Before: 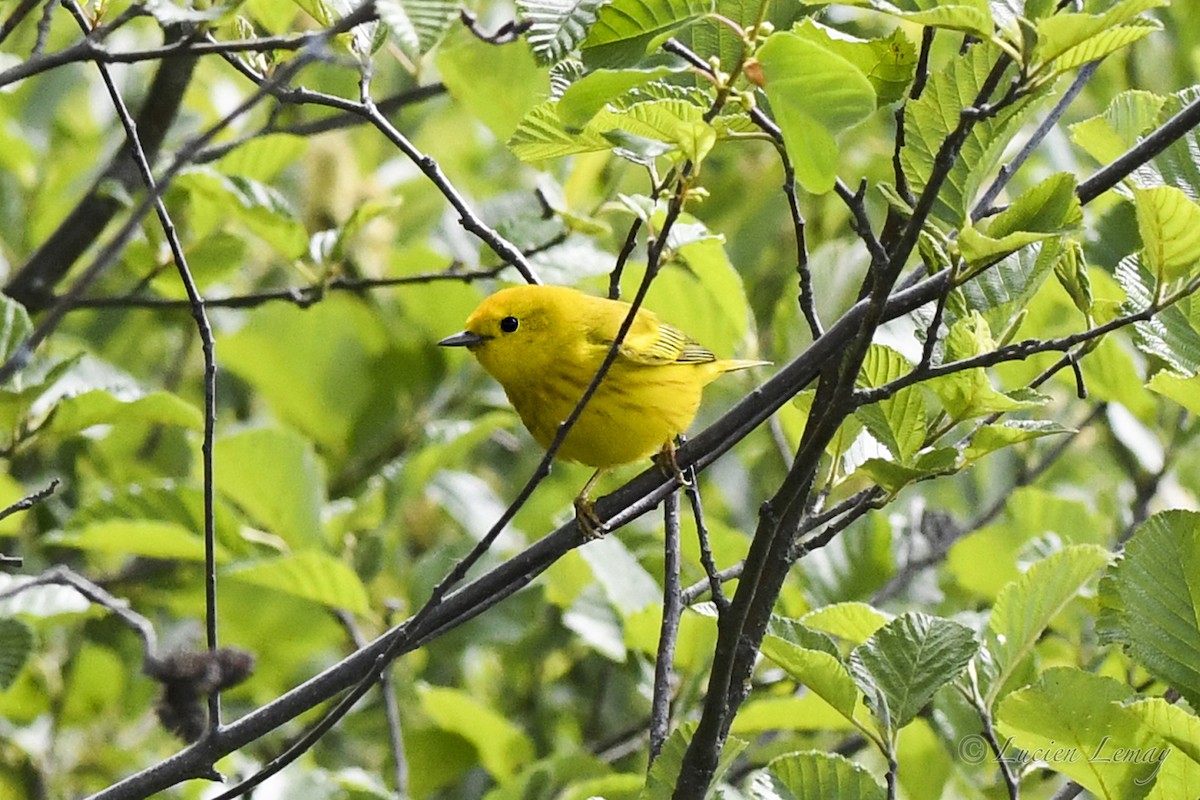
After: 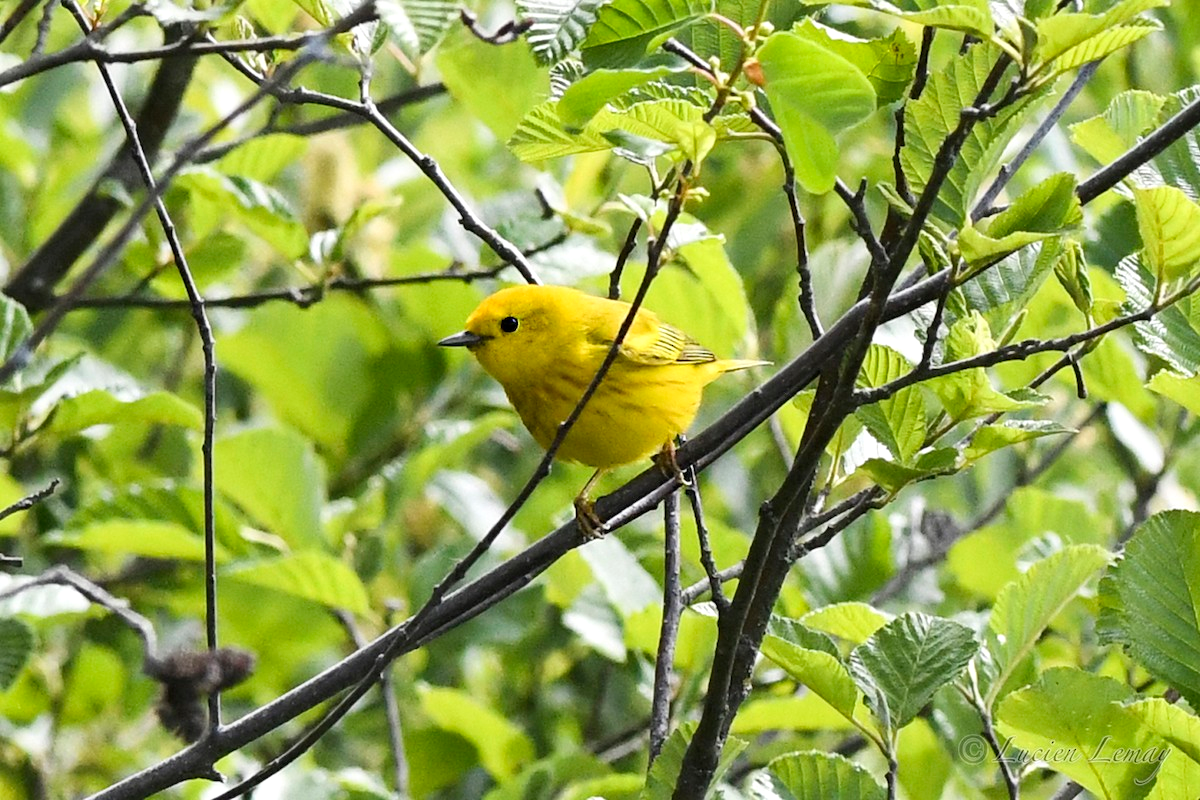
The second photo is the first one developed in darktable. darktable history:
shadows and highlights: shadows -13, white point adjustment 4, highlights 28.17
